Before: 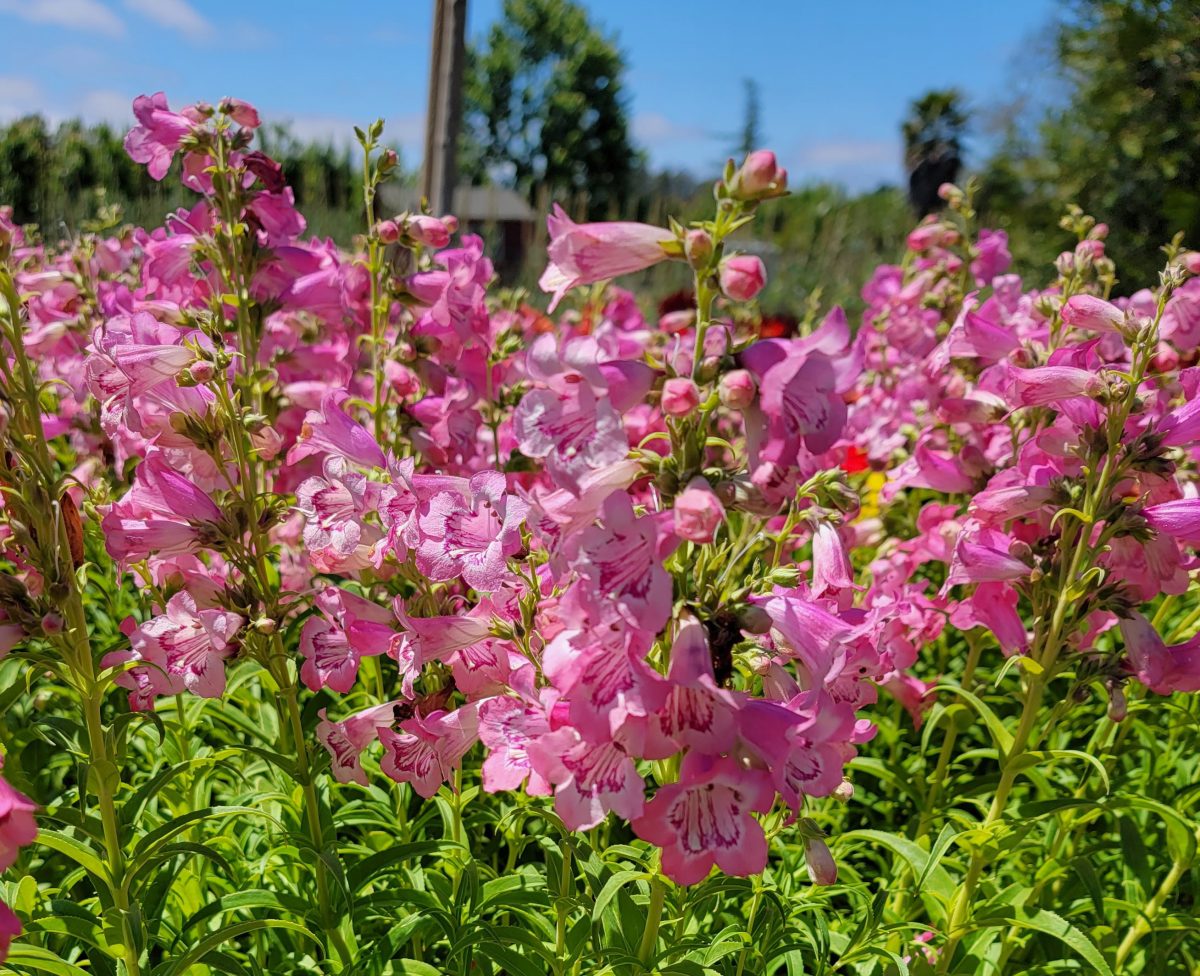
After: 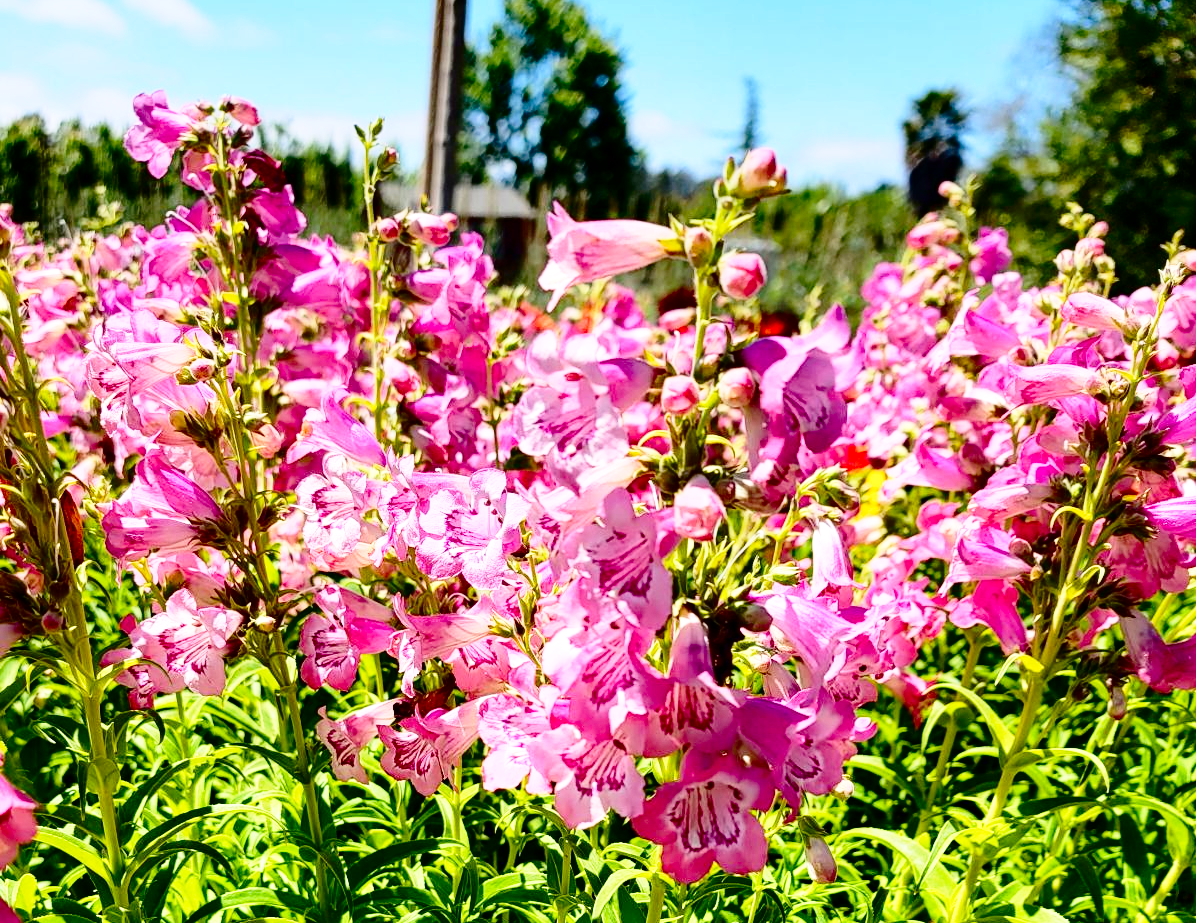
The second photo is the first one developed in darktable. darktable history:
exposure: black level correction 0, exposure 0.499 EV, compensate highlight preservation false
shadows and highlights: radius 335.92, shadows 63.11, highlights 5.97, compress 87.75%, soften with gaussian
crop: top 0.305%, right 0.256%, bottom 5.067%
contrast brightness saturation: contrast 0.238, brightness -0.245, saturation 0.138
base curve: curves: ch0 [(0, 0) (0.028, 0.03) (0.121, 0.232) (0.46, 0.748) (0.859, 0.968) (1, 1)], preserve colors none
